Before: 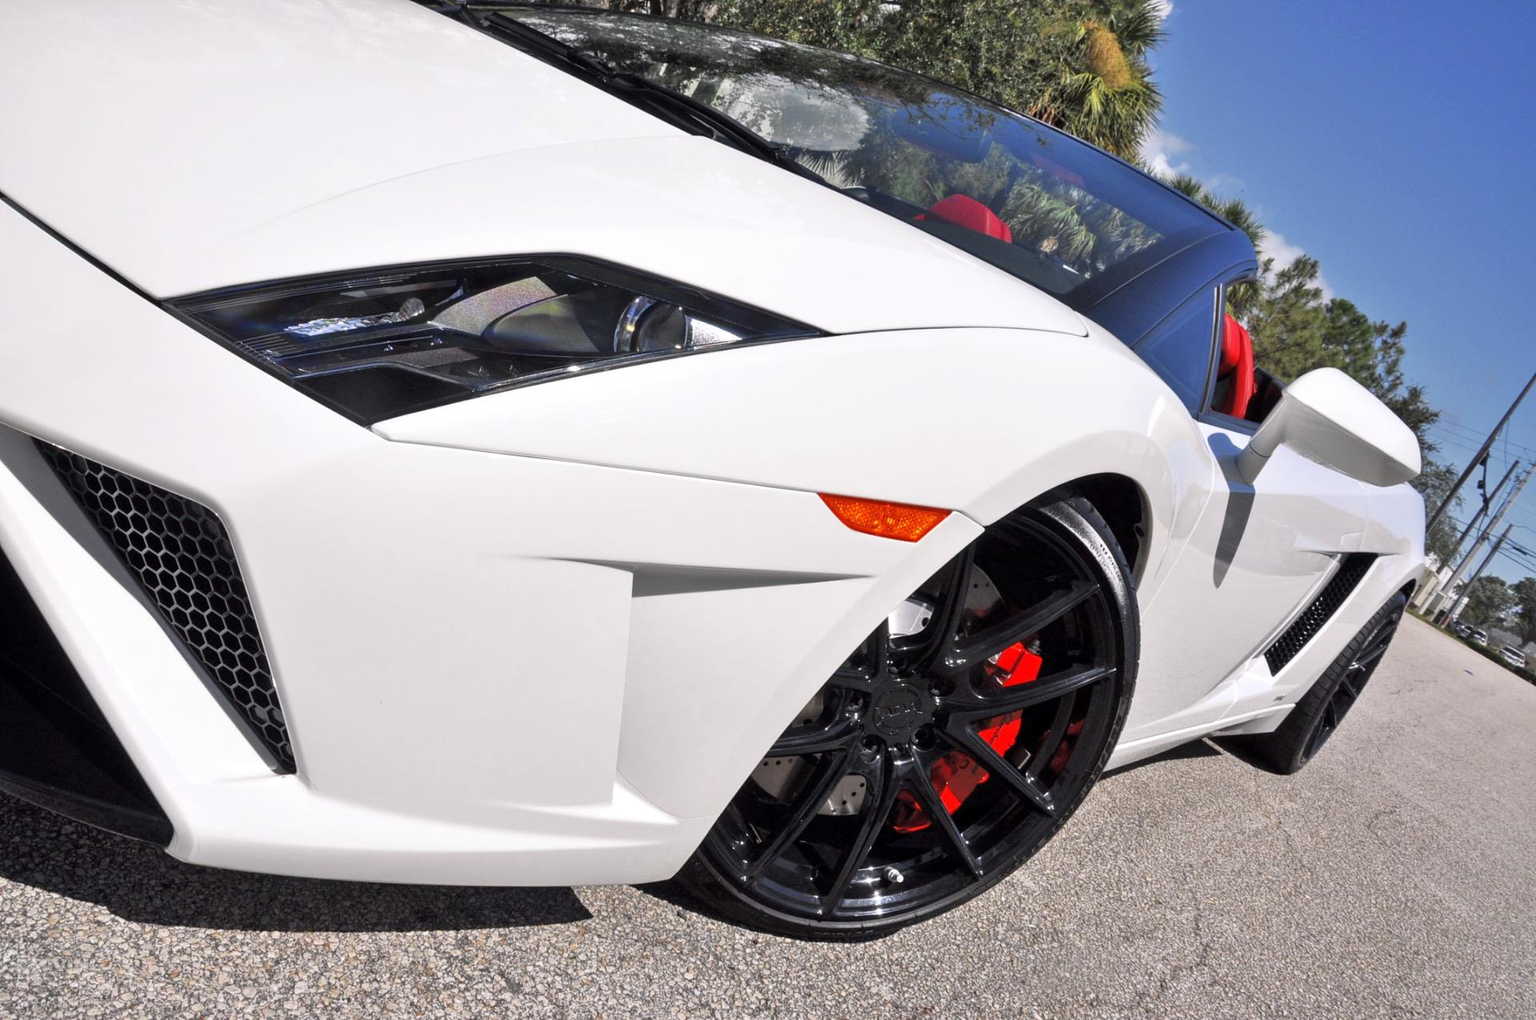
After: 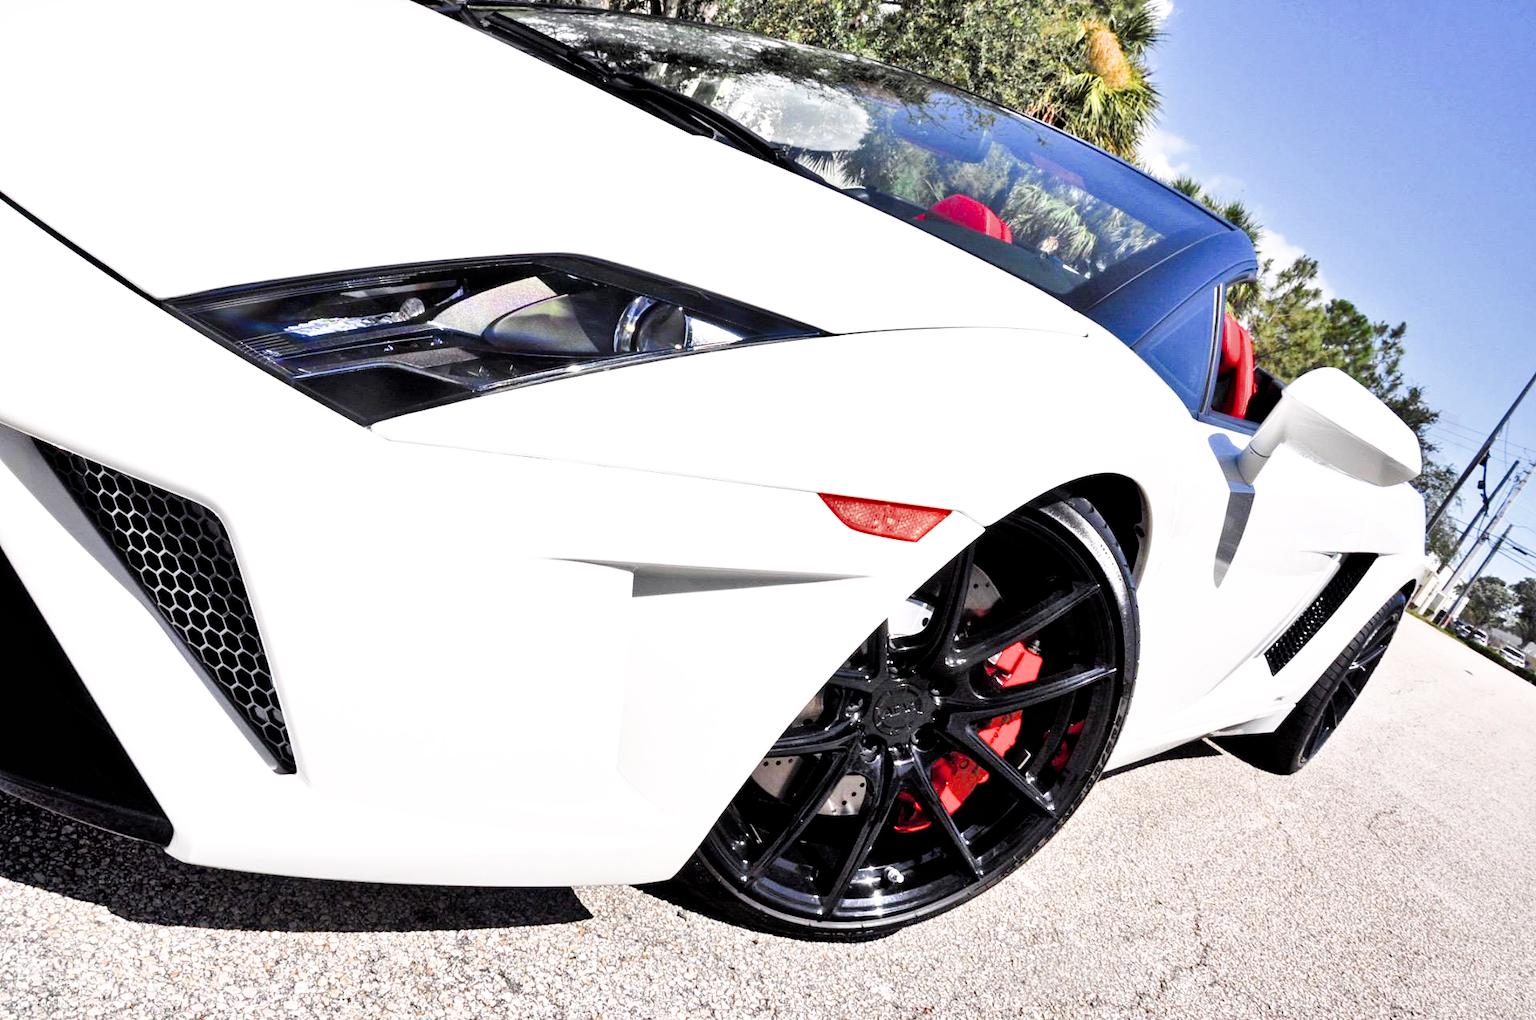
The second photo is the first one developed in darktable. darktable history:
filmic rgb: black relative exposure -5.07 EV, white relative exposure 3.95 EV, hardness 2.9, contrast 1.189, highlights saturation mix -29.64%
exposure: black level correction 0, exposure 1.499 EV, compensate highlight preservation false
color balance rgb: perceptual saturation grading › global saturation 35.074%, perceptual saturation grading › highlights -29.851%, perceptual saturation grading › shadows 35.719%, contrast 15.075%
shadows and highlights: radius 131.43, soften with gaussian
